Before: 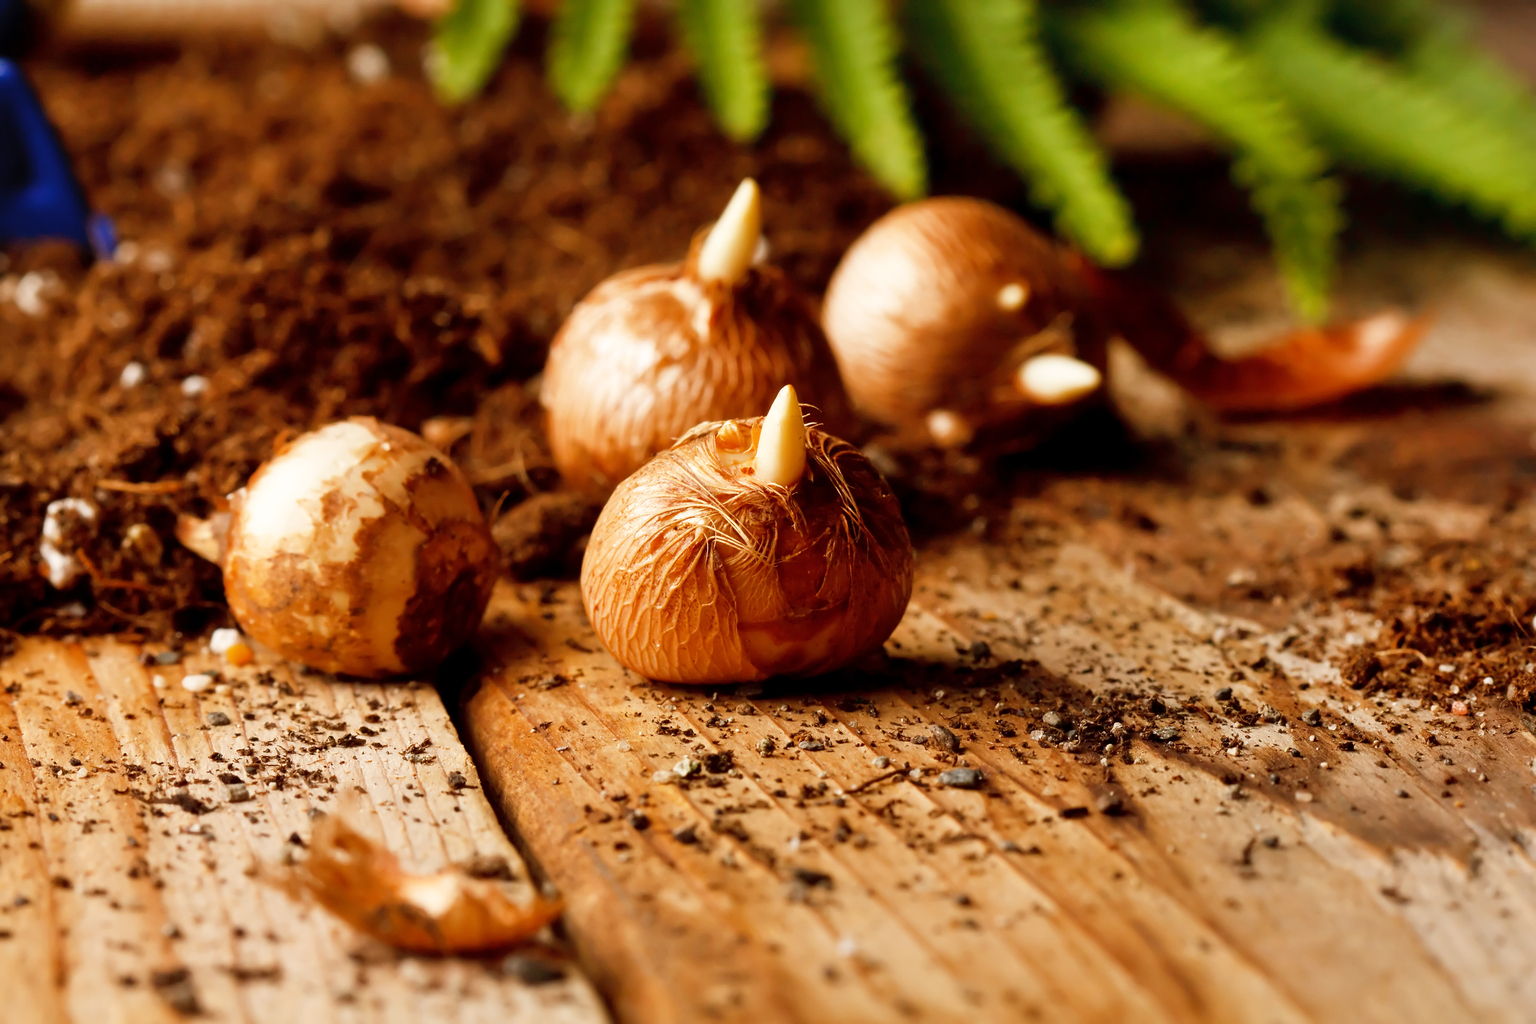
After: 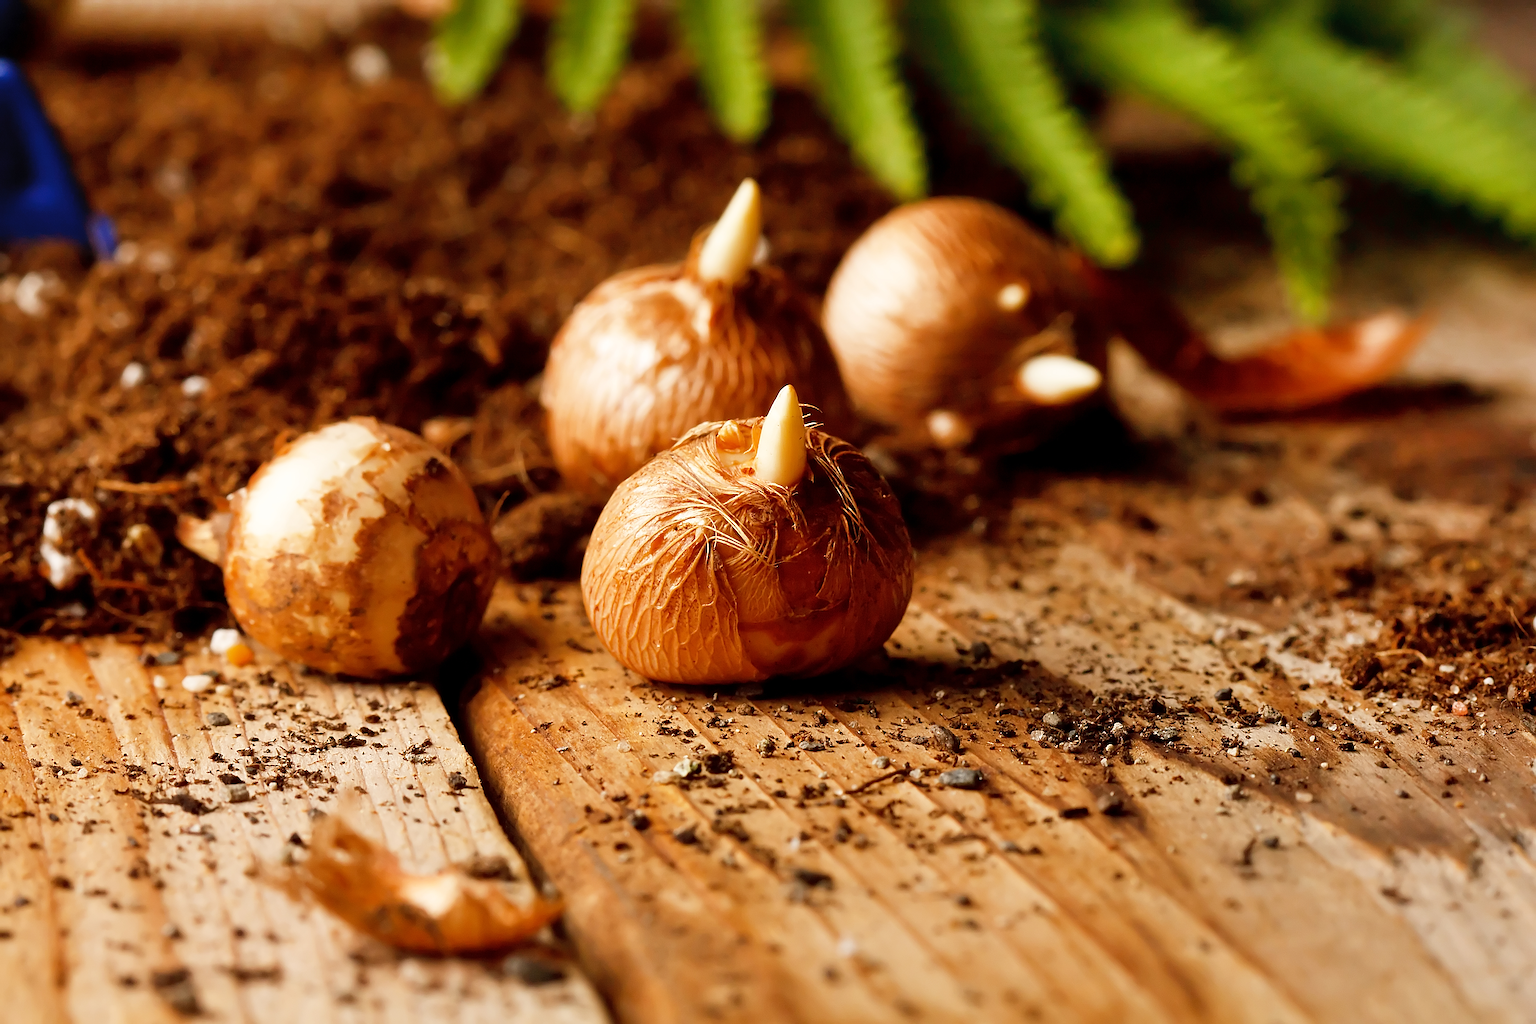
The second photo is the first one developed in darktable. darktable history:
sharpen: amount 0.91
exposure: compensate exposure bias true, compensate highlight preservation false
